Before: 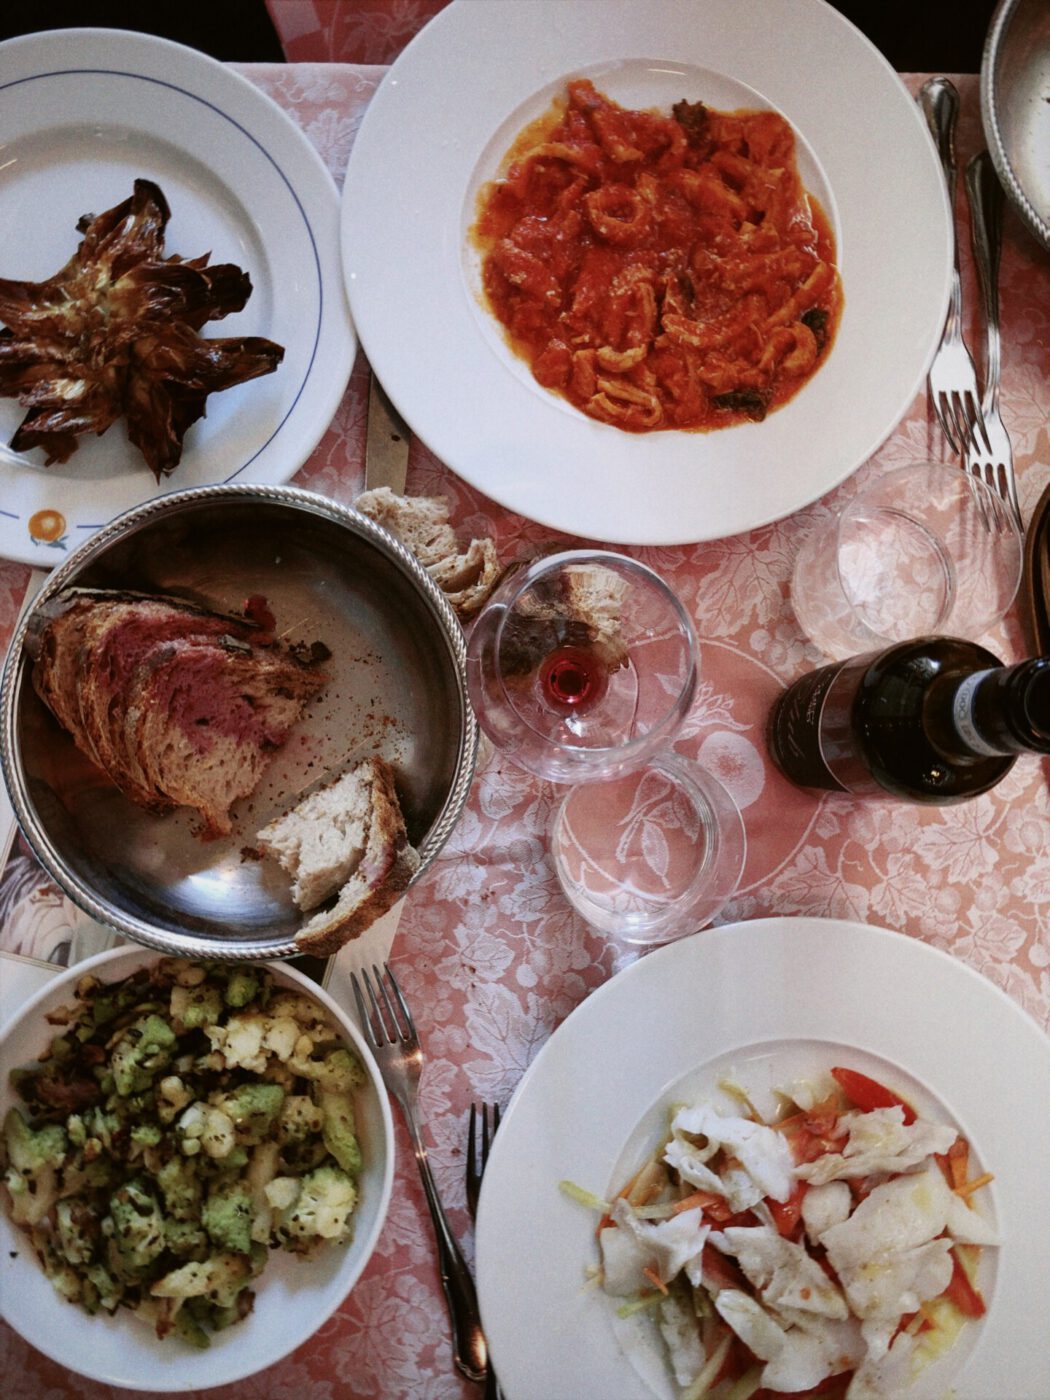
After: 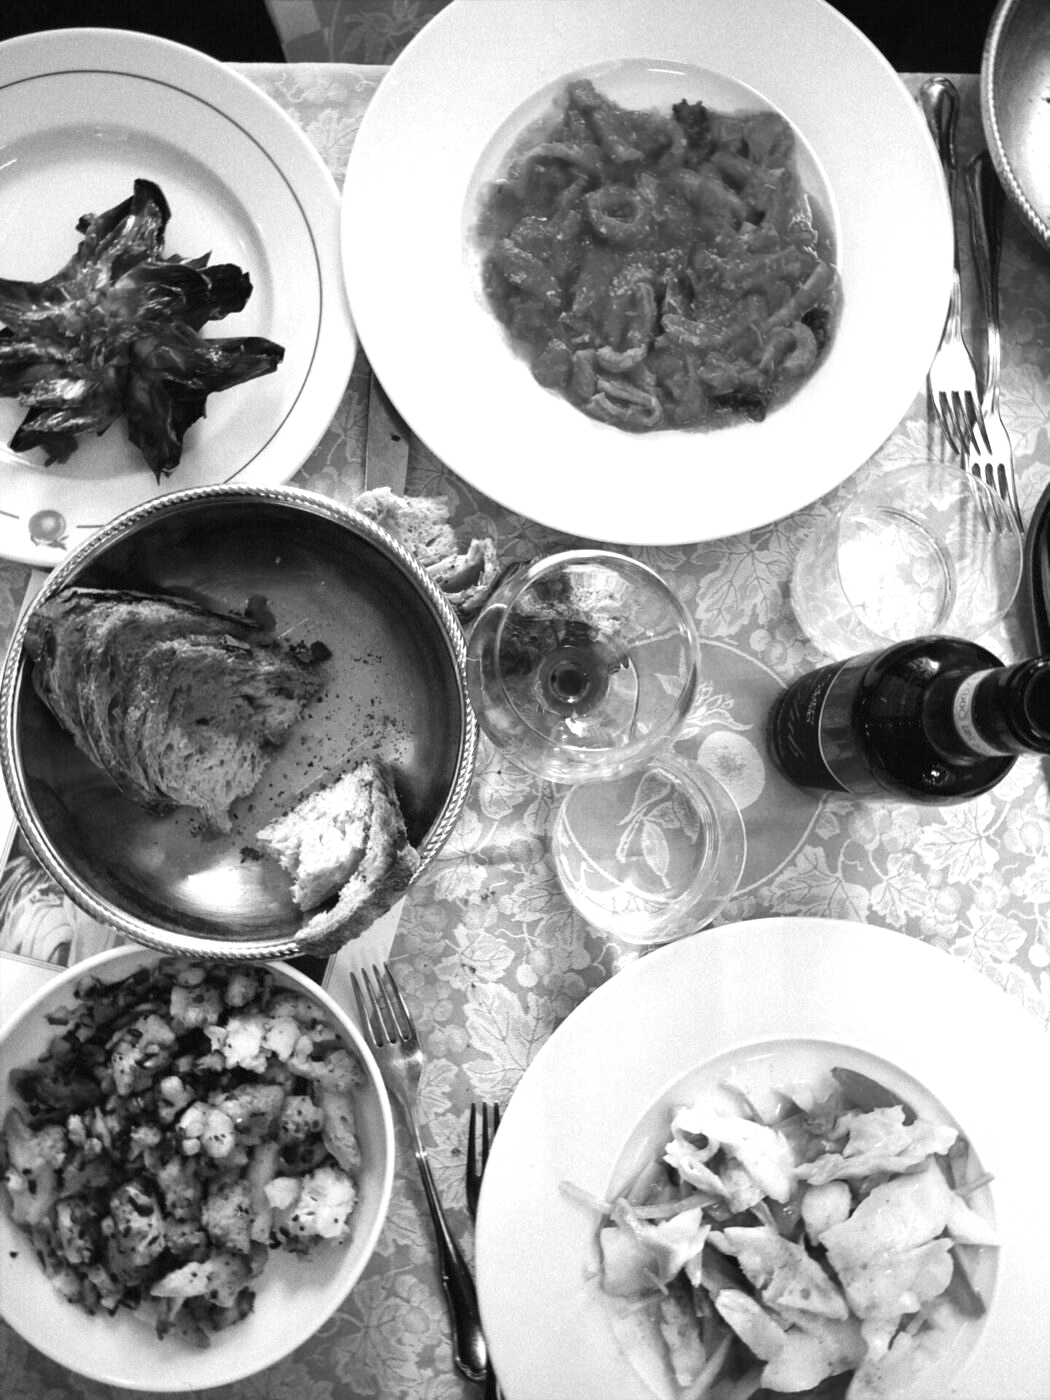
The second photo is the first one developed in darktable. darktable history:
monochrome: a -4.13, b 5.16, size 1
exposure: exposure 0.943 EV, compensate highlight preservation false
